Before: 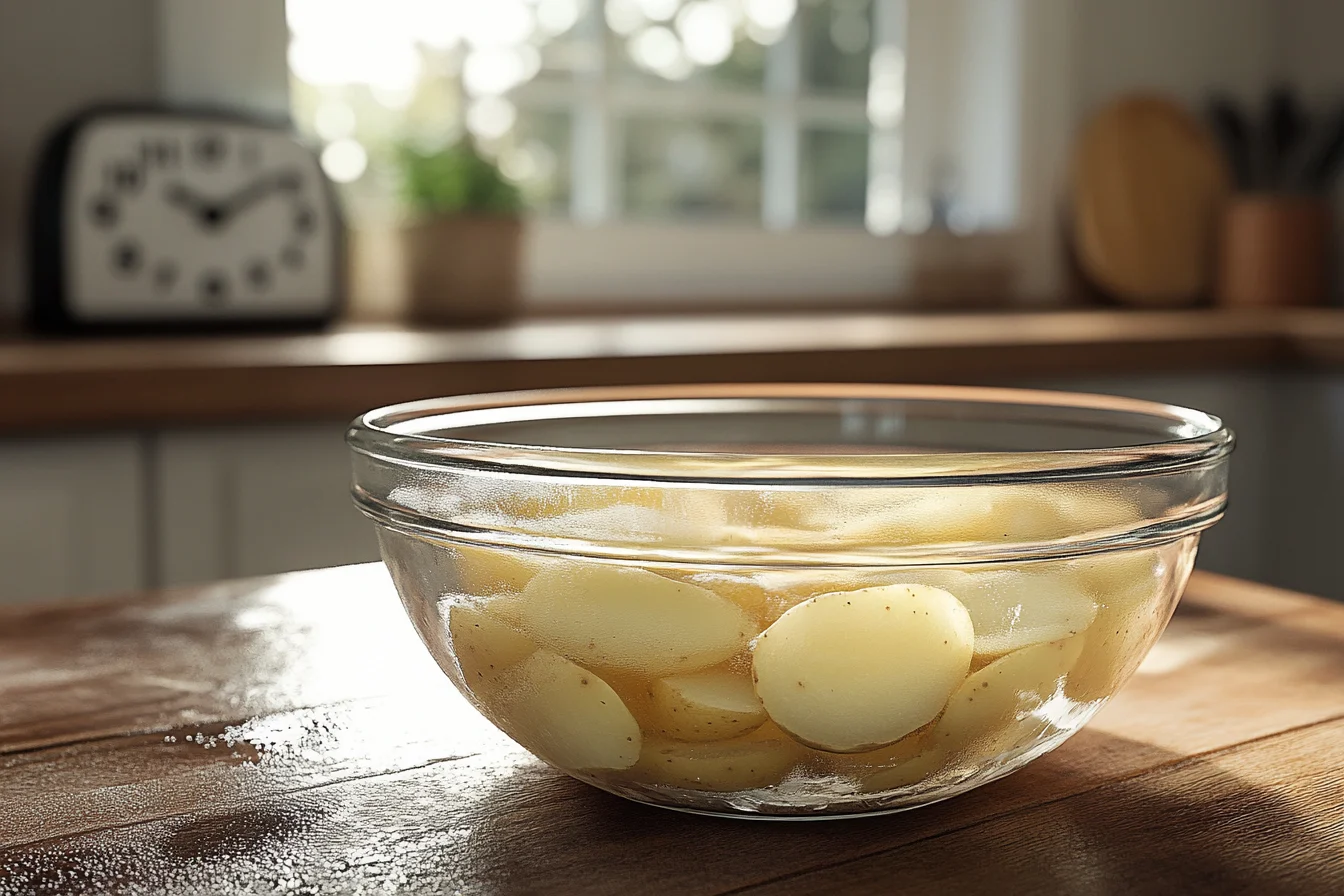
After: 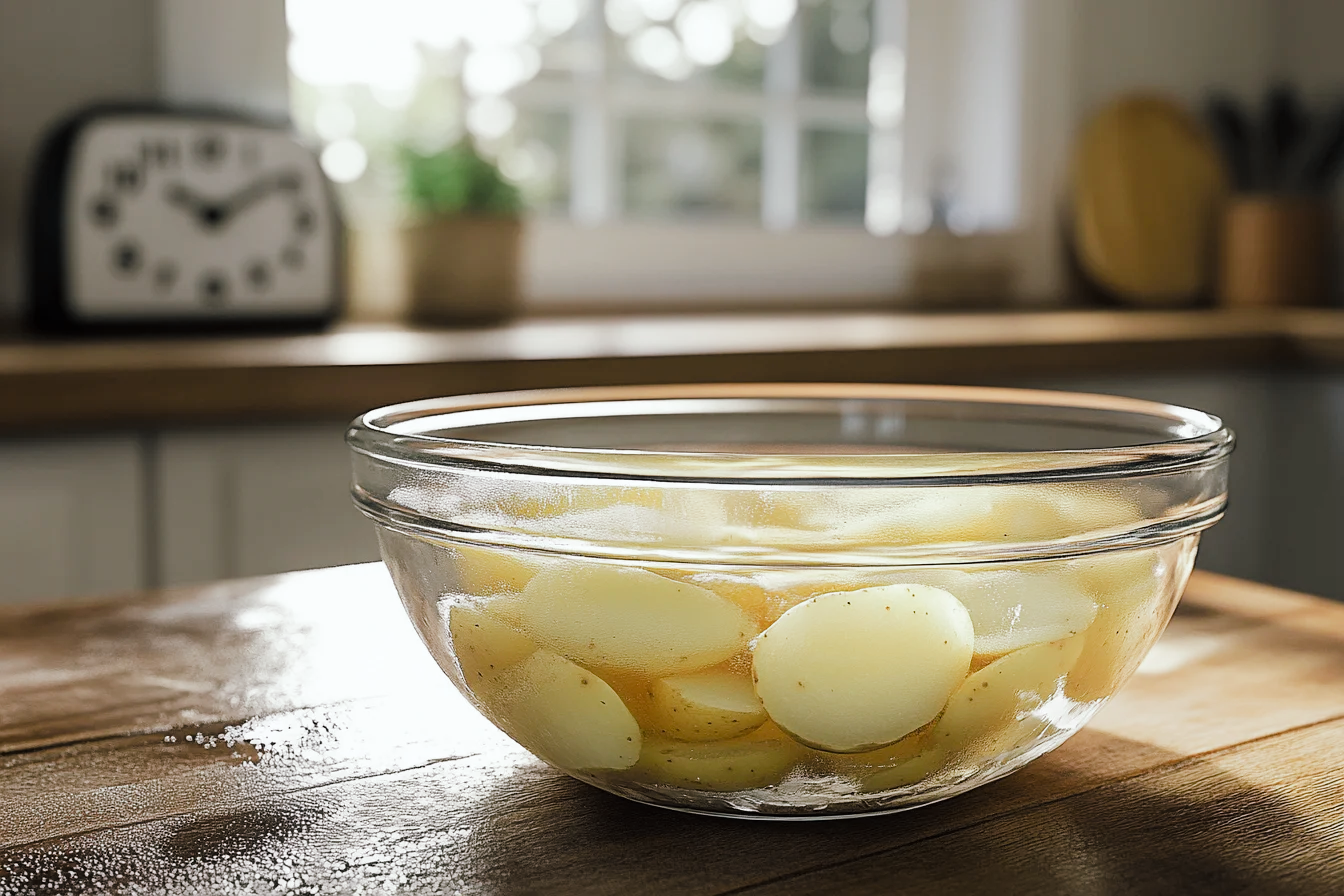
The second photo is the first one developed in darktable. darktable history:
tone curve: curves: ch0 [(0, 0) (0.003, 0.003) (0.011, 0.011) (0.025, 0.025) (0.044, 0.044) (0.069, 0.069) (0.1, 0.099) (0.136, 0.135) (0.177, 0.176) (0.224, 0.223) (0.277, 0.275) (0.335, 0.333) (0.399, 0.396) (0.468, 0.465) (0.543, 0.539) (0.623, 0.62) (0.709, 0.707) (0.801, 0.799) (0.898, 0.897) (1, 1)], preserve colors none
color look up table: target L [96.91, 94.35, 92.03, 94.48, 91.56, 86.12, 66.24, 71.07, 67.72, 61.15, 54.27, 43.56, 30.94, 5.55, 200, 83.23, 79.18, 70.61, 61.28, 60.5, 55.27, 56.2, 50.06, 48.46, 37.11, 34.03, 28.68, 3.756, 0.078, 85.98, 78.85, 76.06, 70.6, 63.71, 76.37, 54.64, 57.64, 65.07, 54.33, 46.51, 39.75, 39.28, 7.048, 2.799, 91.26, 84.7, 66.33, 57.79, 19.3], target a [-7.082, -18.01, -20.31, -6.487, -17.45, -24.89, -44.28, -17.71, -21.32, -6.406, -32.39, -21.64, -32.71, -8.249, 0, 3.709, 20.62, 41.5, 44.18, 5.494, 66.13, 26.49, 64.01, 32.07, 15.02, -3.807, 38.9, 11.83, 0.375, 24.57, 11.43, 12.89, 50.13, 31.2, 35.1, 59.15, 35.34, 17.25, 2.956, 7.804, 36.96, 33.32, 24.97, 6.943, 0.613, -18.04, -14.99, -22.97, -11.16], target b [9.645, 35.66, 21.79, 27.17, -1.565, 6.477, 31.89, 57.49, 5.008, 2.426, 32.97, -0.523, 21.71, 6.832, 0, 66.6, 34.35, 18.28, 69.13, 60.72, 49.99, 24.86, 16.07, 57.18, 9.983, 40.71, 40.31, 4.237, -0.283, -15.38, -2.339, -30.97, -24.54, -6.426, -28.43, -13.32, -27.21, -48.82, -47.25, -24.83, 3.951, -72.02, -47.44, -5.744, -9.978, -7.613, -33.53, -16.58, -14.76], num patches 49
